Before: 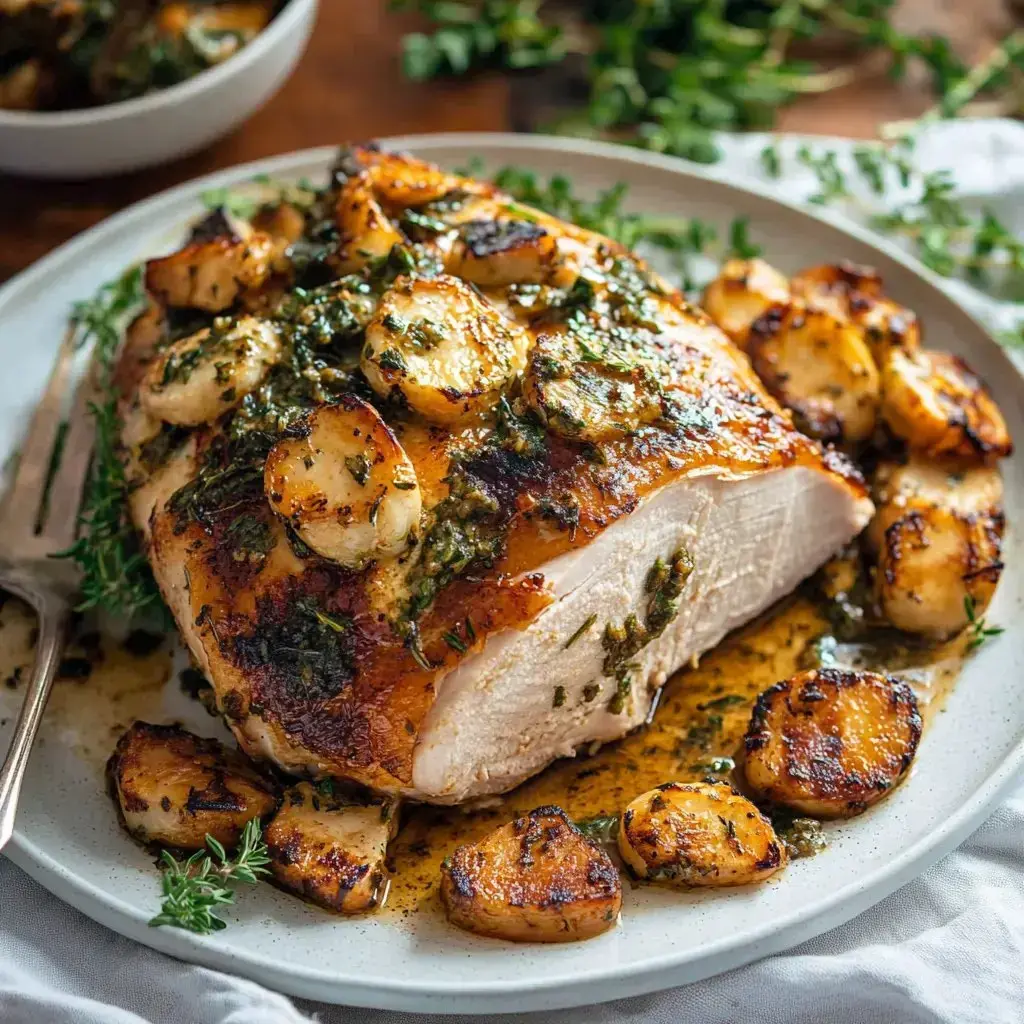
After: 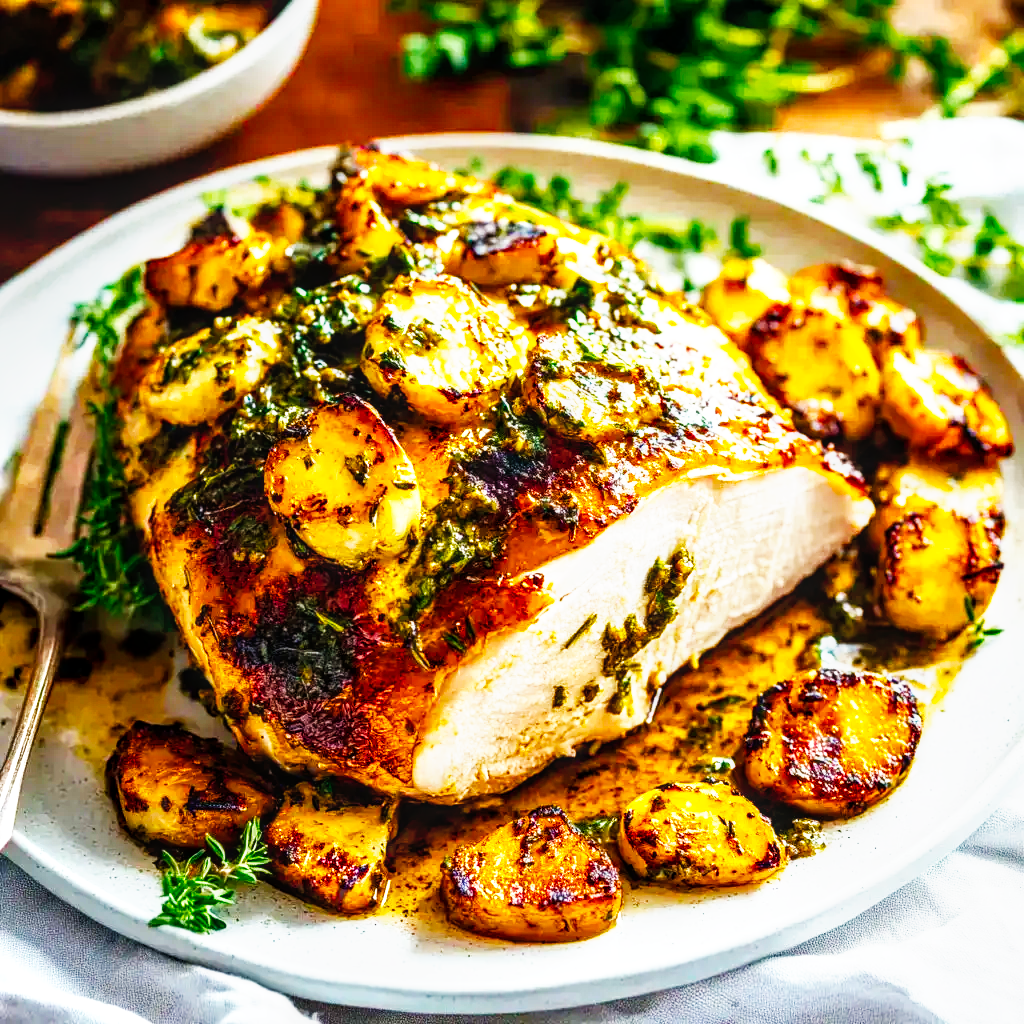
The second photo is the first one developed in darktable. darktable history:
local contrast: on, module defaults
color balance rgb: linear chroma grading › global chroma 9%, perceptual saturation grading › global saturation 36%, perceptual saturation grading › shadows 35%, perceptual brilliance grading › global brilliance 15%, perceptual brilliance grading › shadows -35%, global vibrance 15%
exposure: black level correction 0, compensate exposure bias true, compensate highlight preservation false
base curve: curves: ch0 [(0, 0) (0.007, 0.004) (0.027, 0.03) (0.046, 0.07) (0.207, 0.54) (0.442, 0.872) (0.673, 0.972) (1, 1)], preserve colors none
